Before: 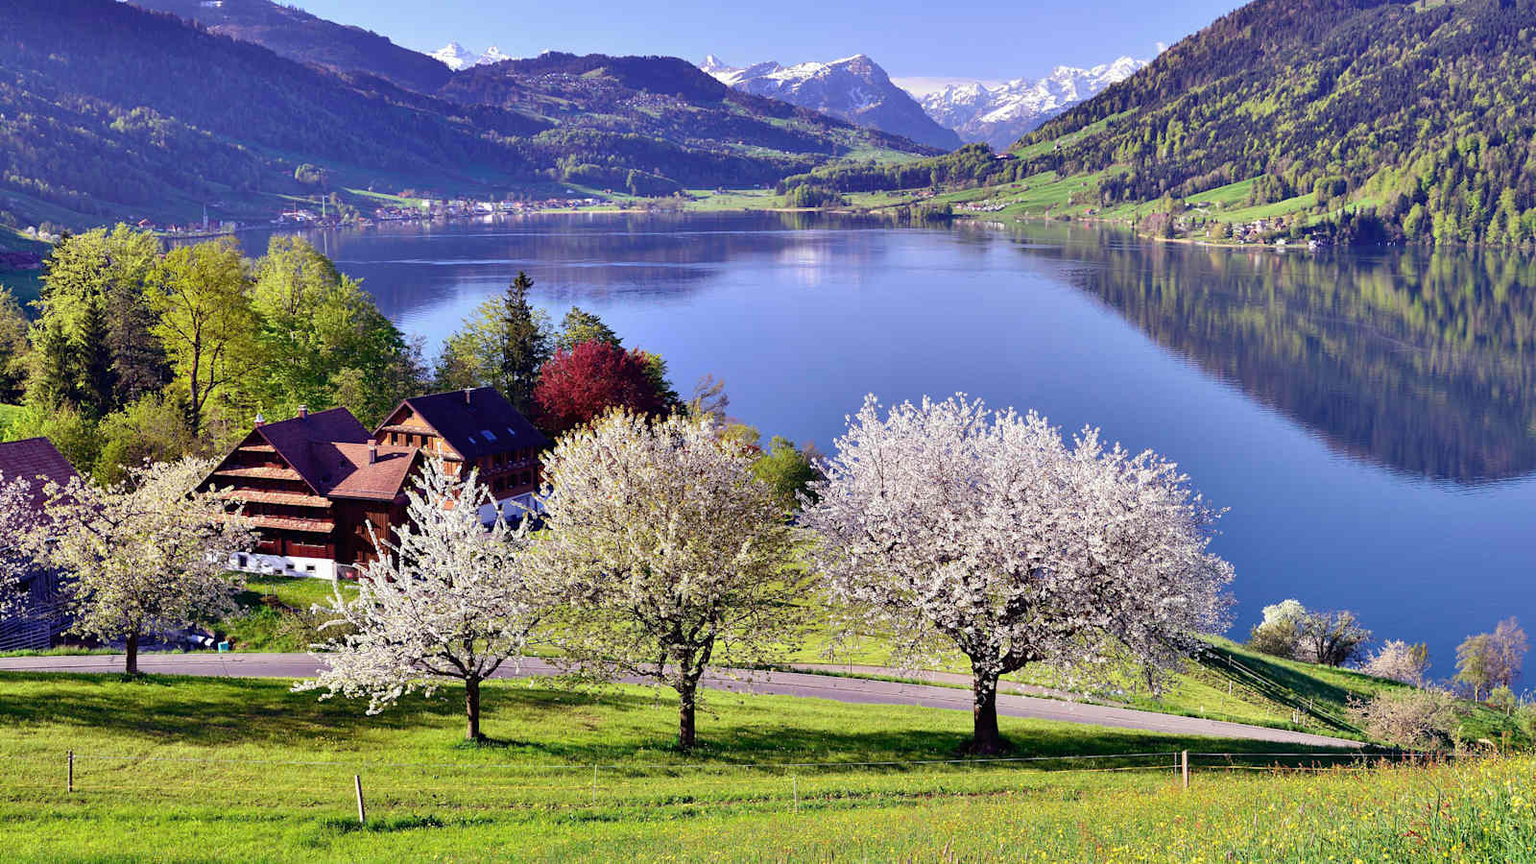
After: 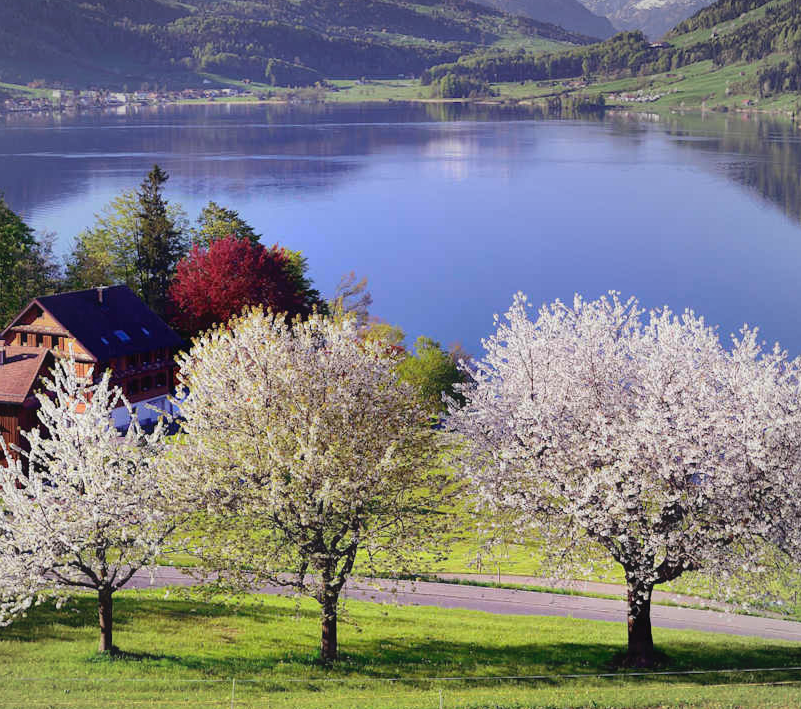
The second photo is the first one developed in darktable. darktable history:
crop and rotate: angle 0.024°, left 24.206%, top 13.192%, right 25.685%, bottom 7.962%
contrast equalizer: octaves 7, y [[0.46, 0.454, 0.451, 0.451, 0.455, 0.46], [0.5 ×6], [0.5 ×6], [0 ×6], [0 ×6]]
vignetting: fall-off radius 100.54%, brightness -0.271, center (-0.03, 0.241), width/height ratio 1.341
